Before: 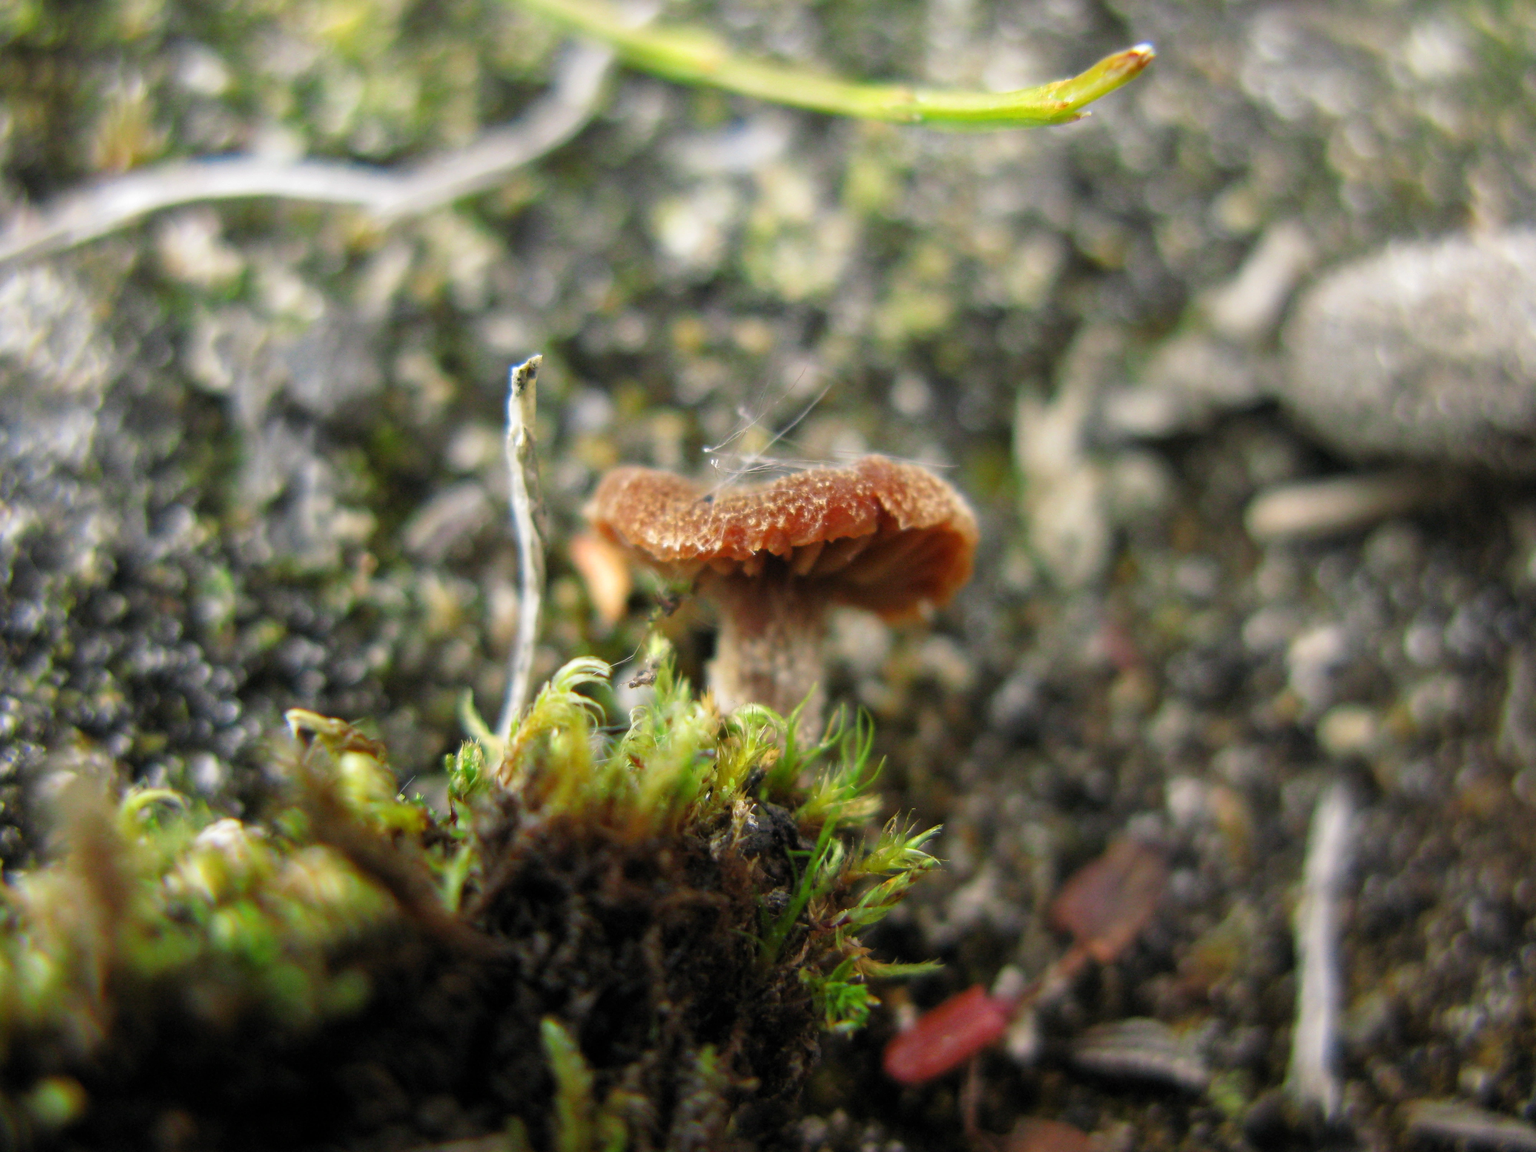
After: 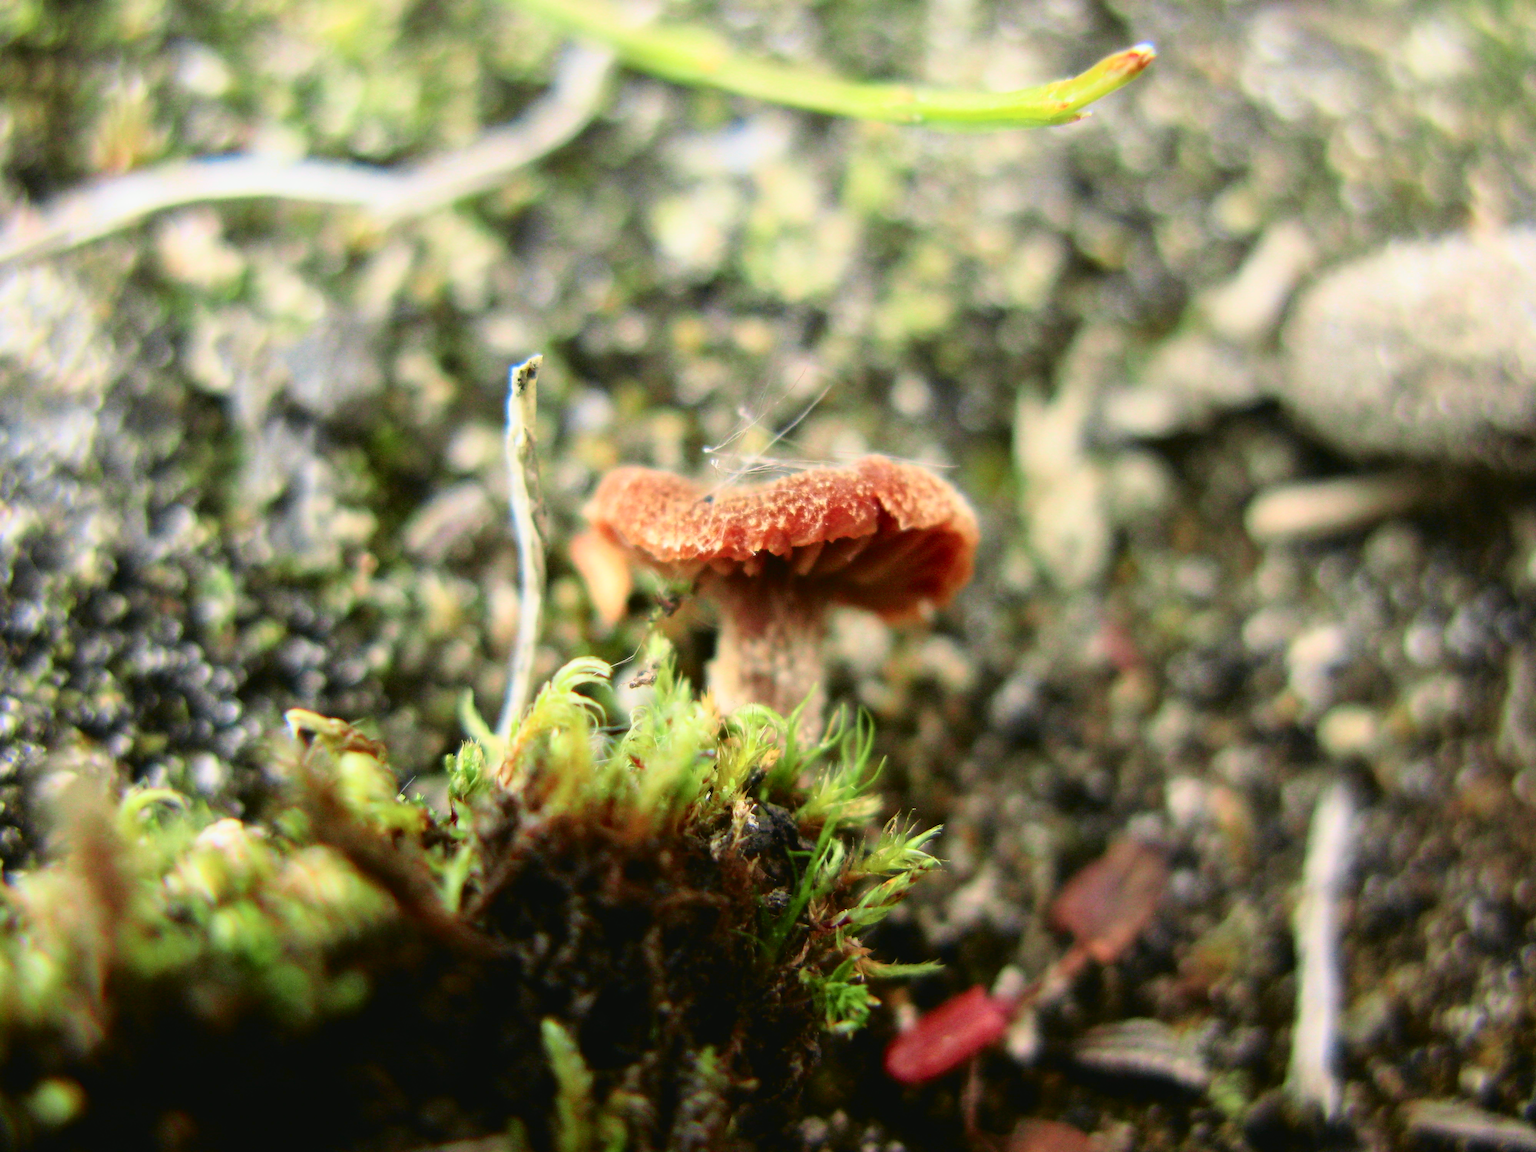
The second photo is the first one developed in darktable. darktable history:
tone curve: curves: ch0 [(0.003, 0.032) (0.037, 0.037) (0.142, 0.117) (0.279, 0.311) (0.405, 0.49) (0.526, 0.651) (0.722, 0.857) (0.875, 0.946) (1, 0.98)]; ch1 [(0, 0) (0.305, 0.325) (0.453, 0.437) (0.482, 0.474) (0.501, 0.498) (0.515, 0.523) (0.559, 0.591) (0.6, 0.643) (0.656, 0.707) (1, 1)]; ch2 [(0, 0) (0.323, 0.277) (0.424, 0.396) (0.479, 0.484) (0.499, 0.502) (0.515, 0.537) (0.573, 0.602) (0.653, 0.675) (0.75, 0.756) (1, 1)], color space Lab, independent channels, preserve colors none
